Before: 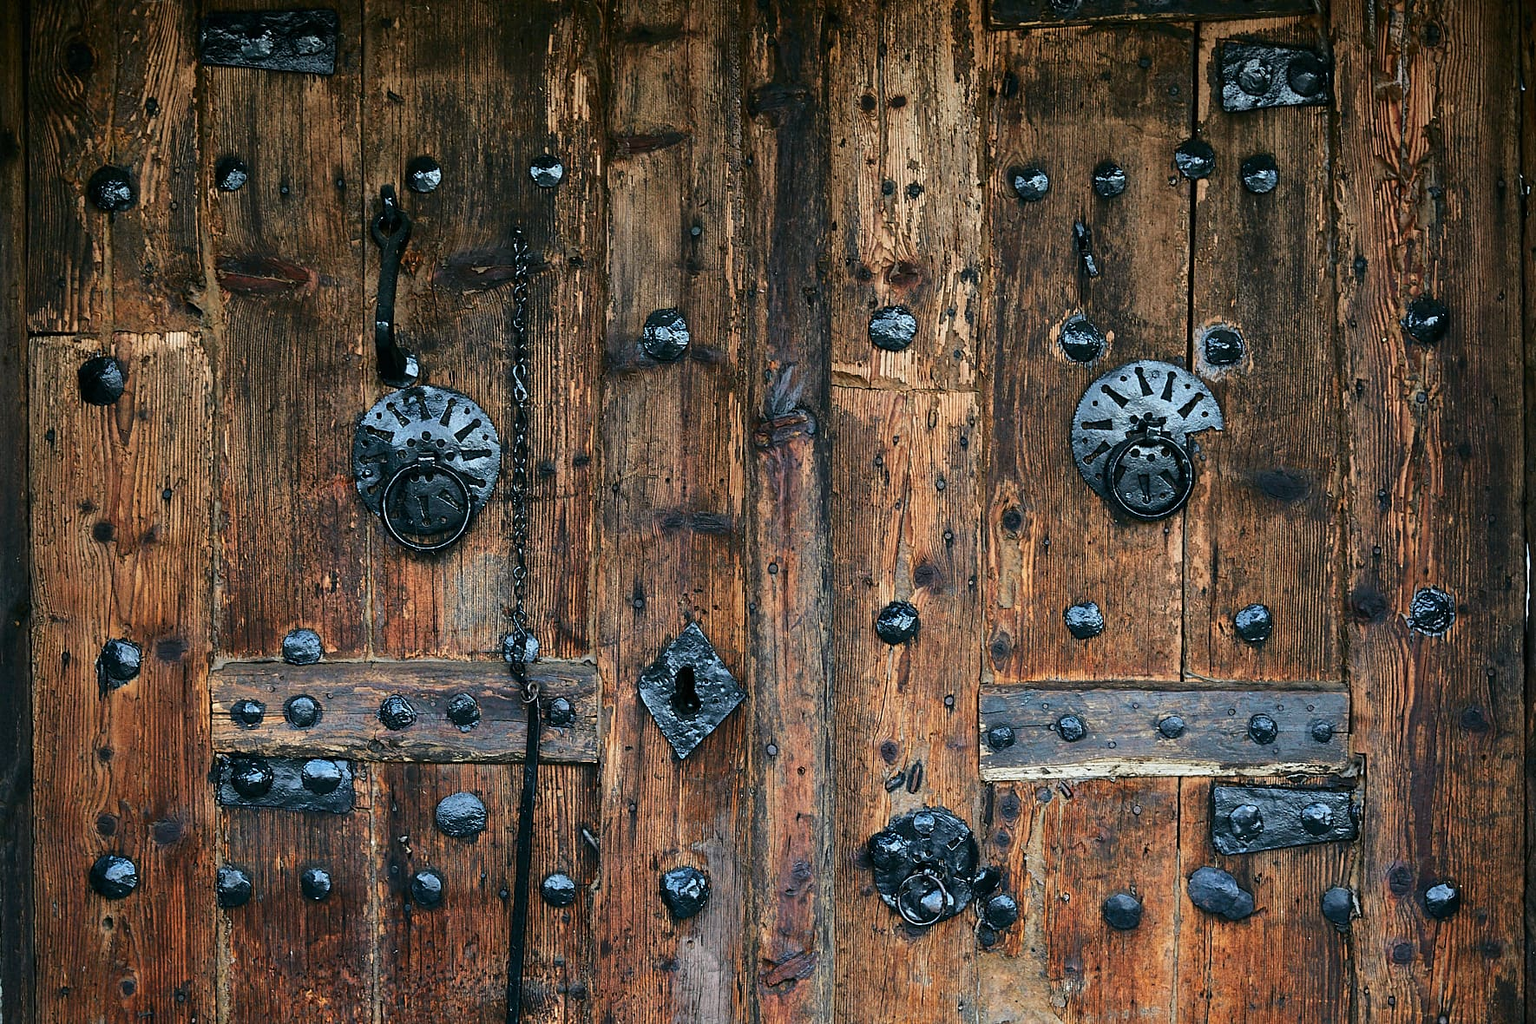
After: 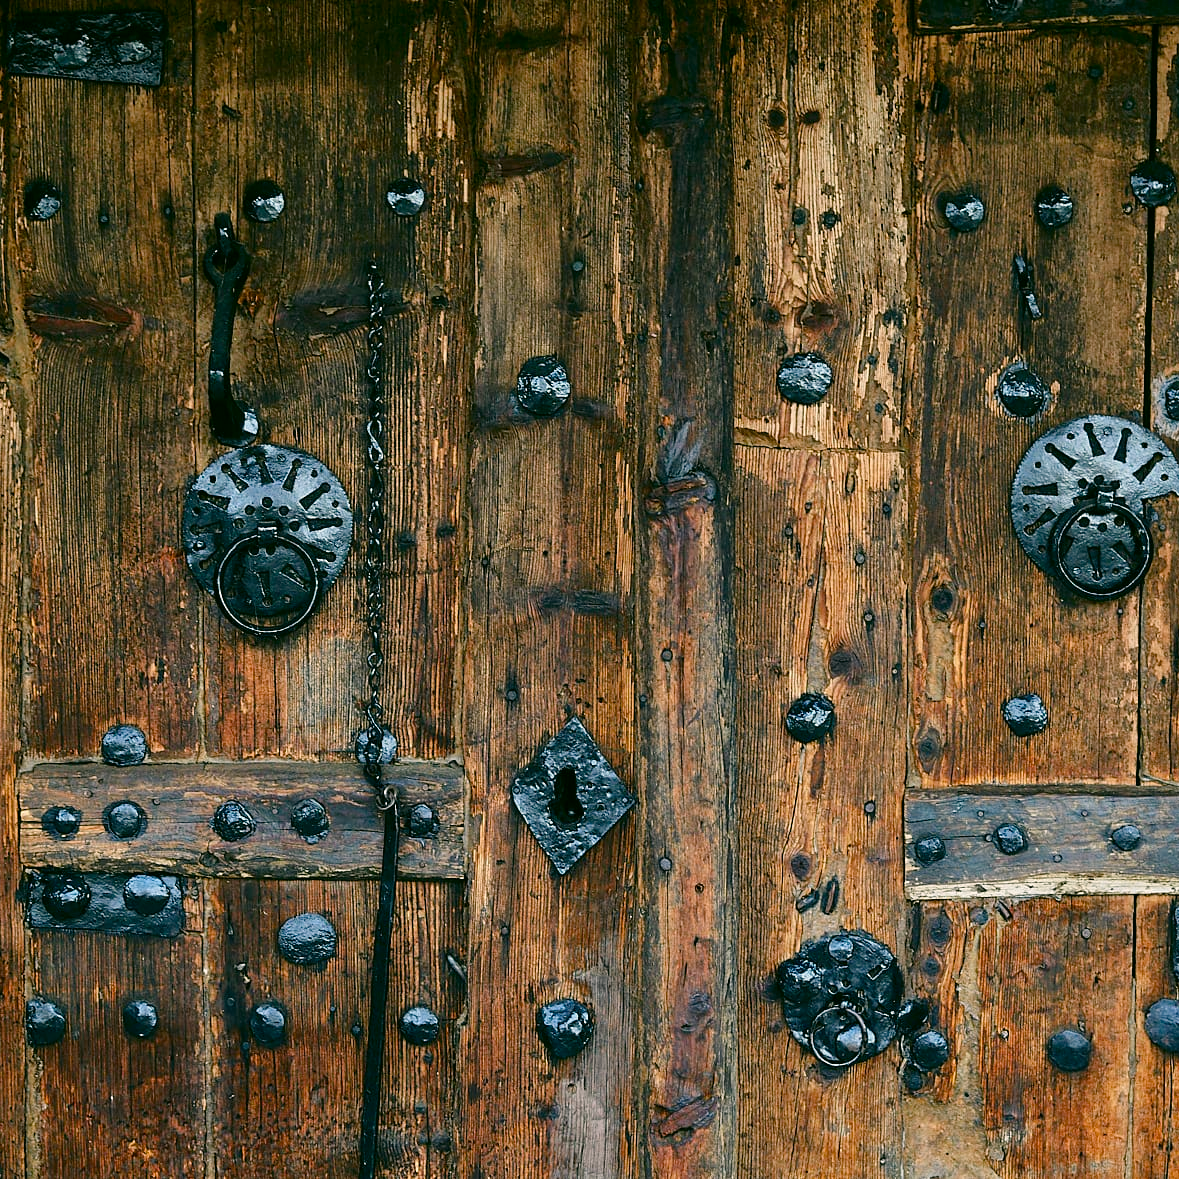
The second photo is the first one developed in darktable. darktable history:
crop and rotate: left 12.673%, right 20.66%
color balance rgb: perceptual saturation grading › global saturation 20%, perceptual saturation grading › highlights -25%, perceptual saturation grading › shadows 25%
color correction: highlights a* 4.02, highlights b* 4.98, shadows a* -7.55, shadows b* 4.98
